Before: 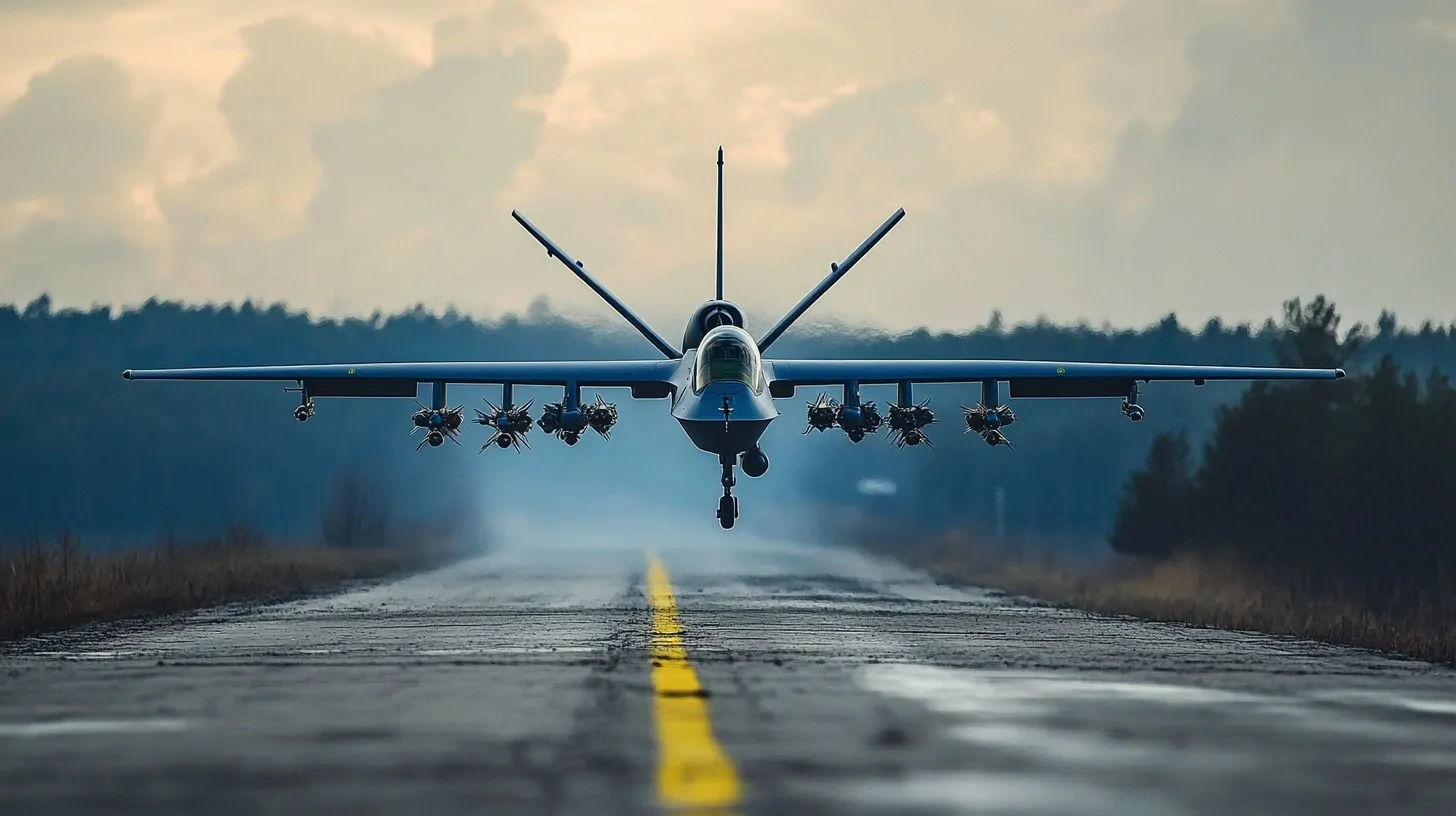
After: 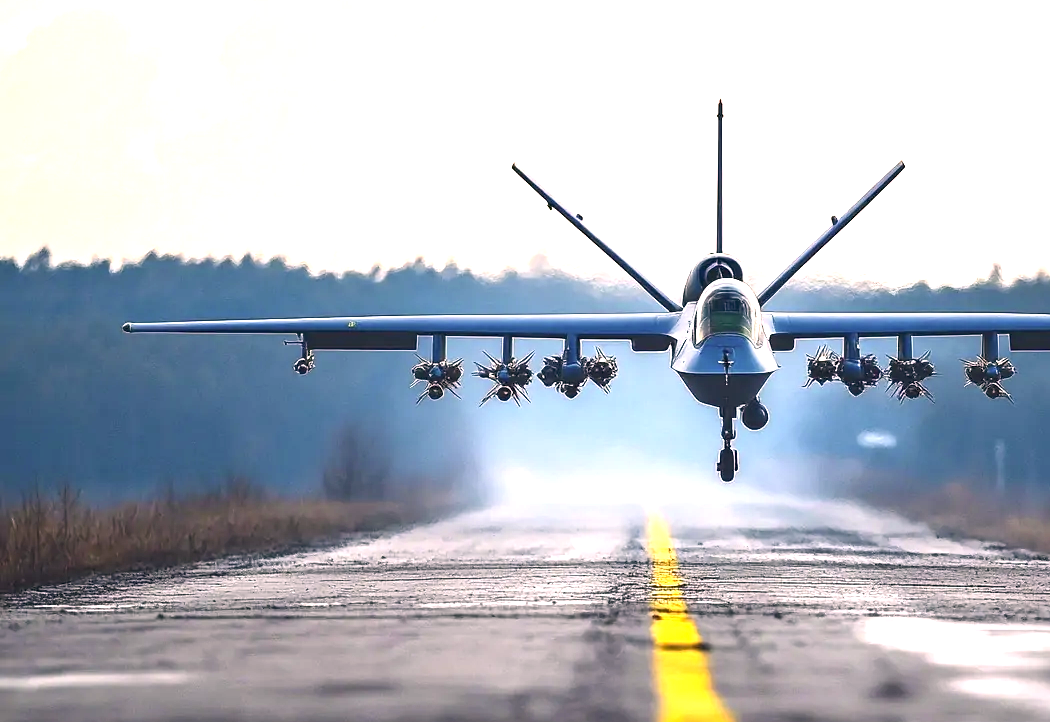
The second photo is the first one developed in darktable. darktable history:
crop: top 5.784%, right 27.872%, bottom 5.624%
color correction: highlights a* 14.59, highlights b* 4.7
exposure: exposure 1.485 EV, compensate exposure bias true, compensate highlight preservation false
